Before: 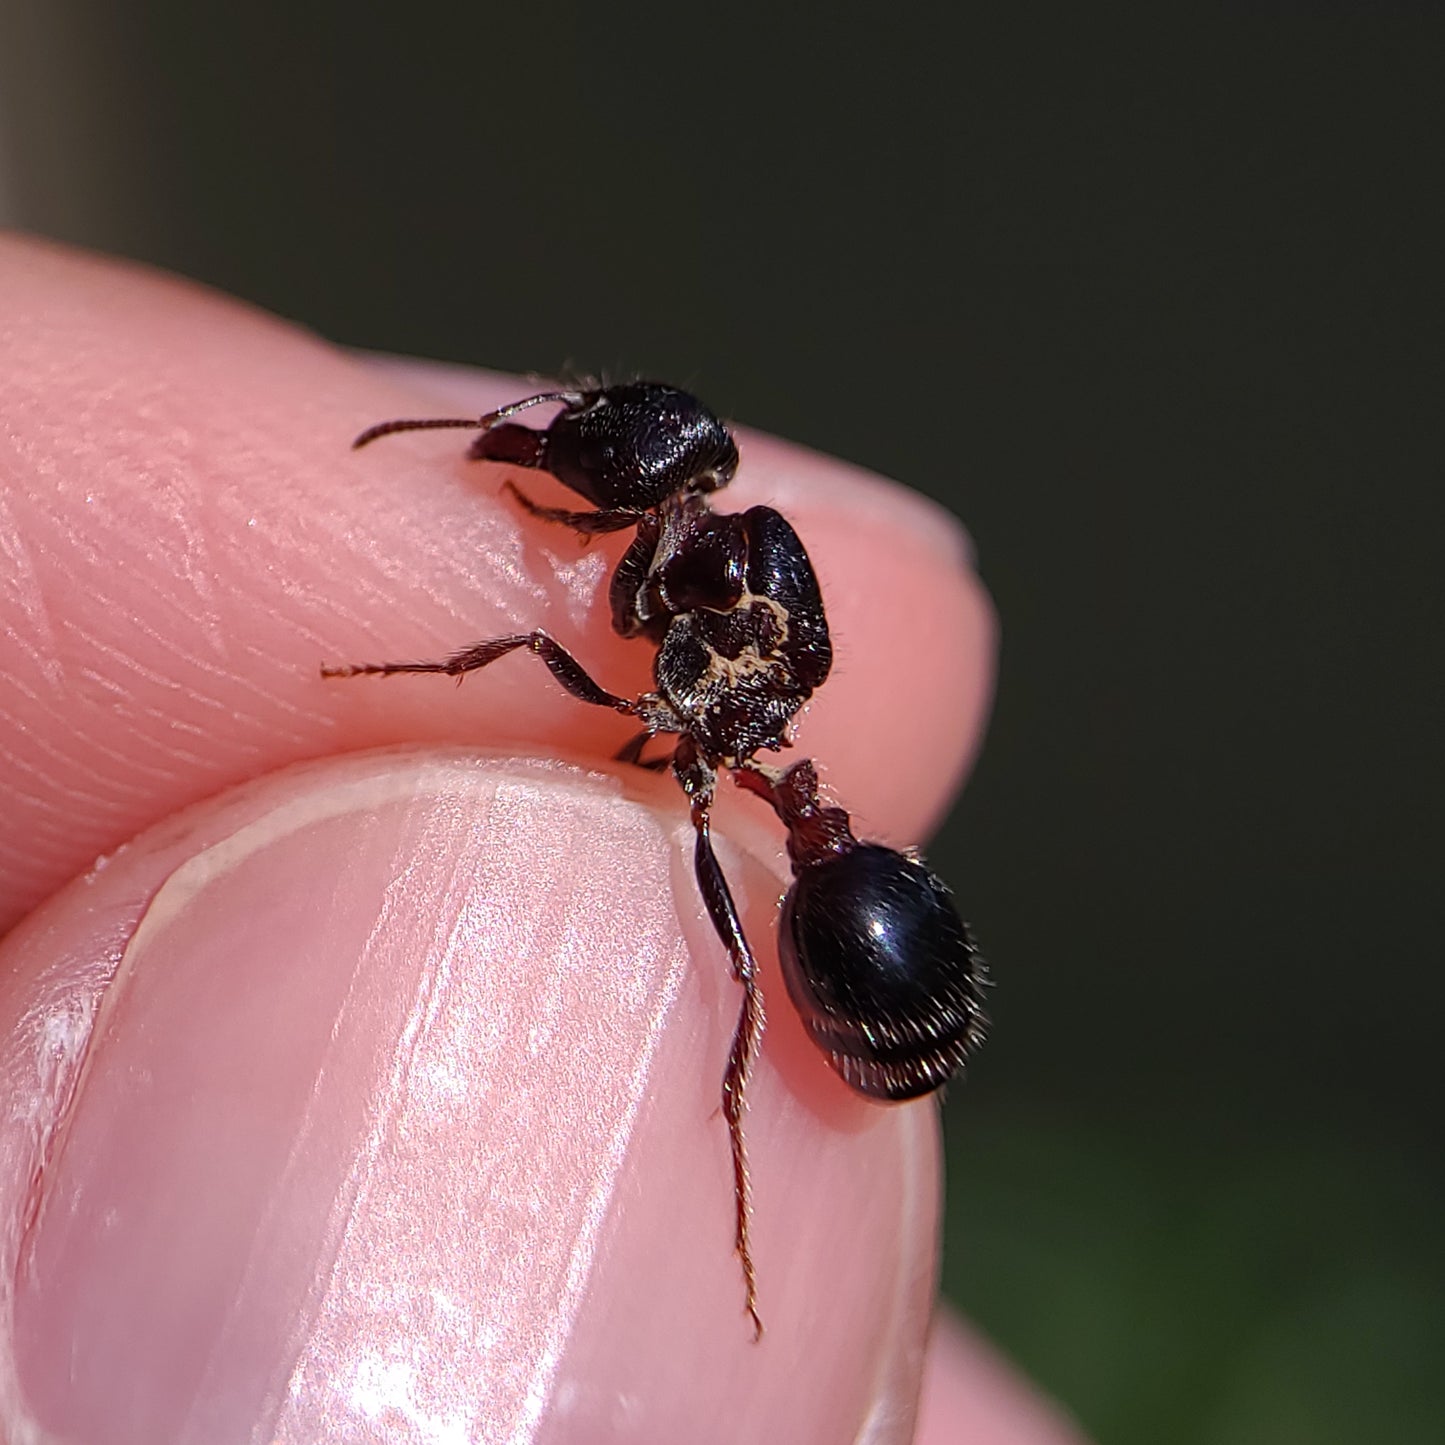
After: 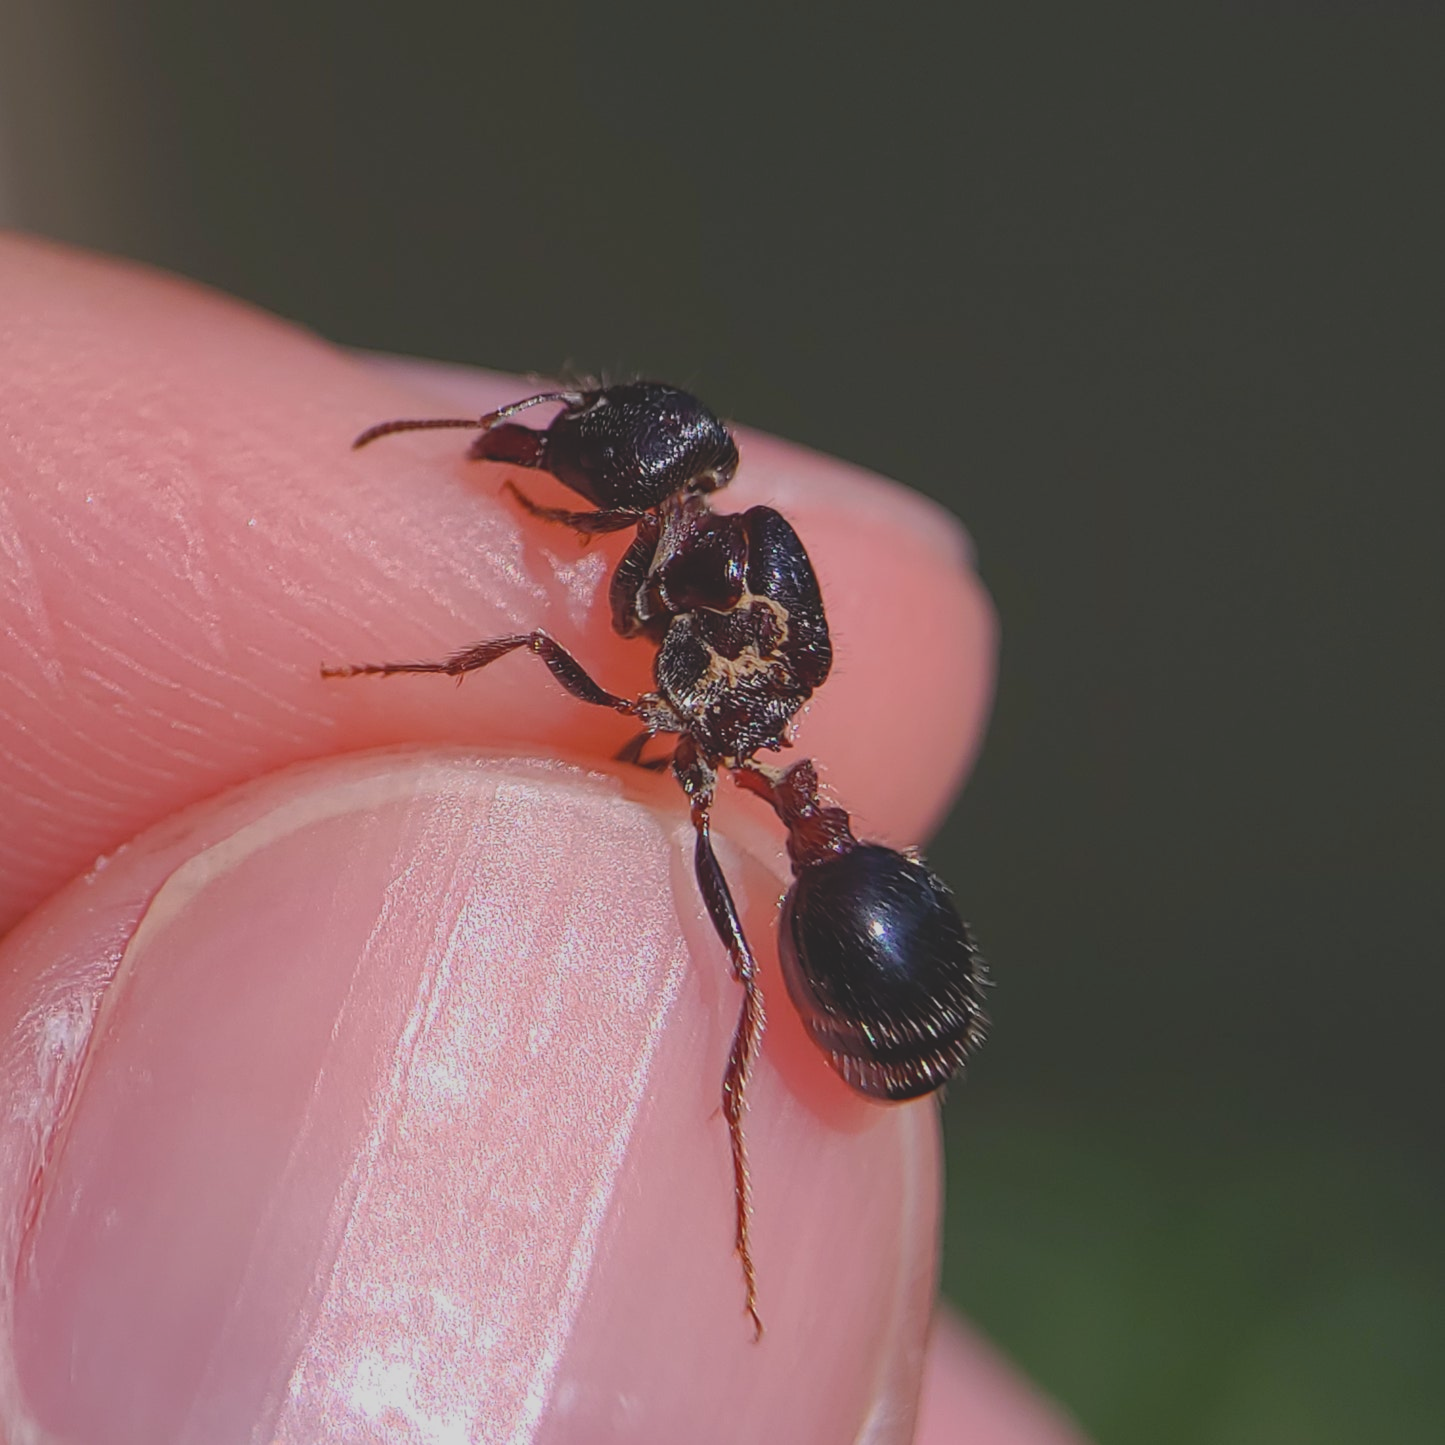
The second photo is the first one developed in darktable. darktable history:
color correction: highlights b* -0.048, saturation 0.983
contrast brightness saturation: contrast -0.299
